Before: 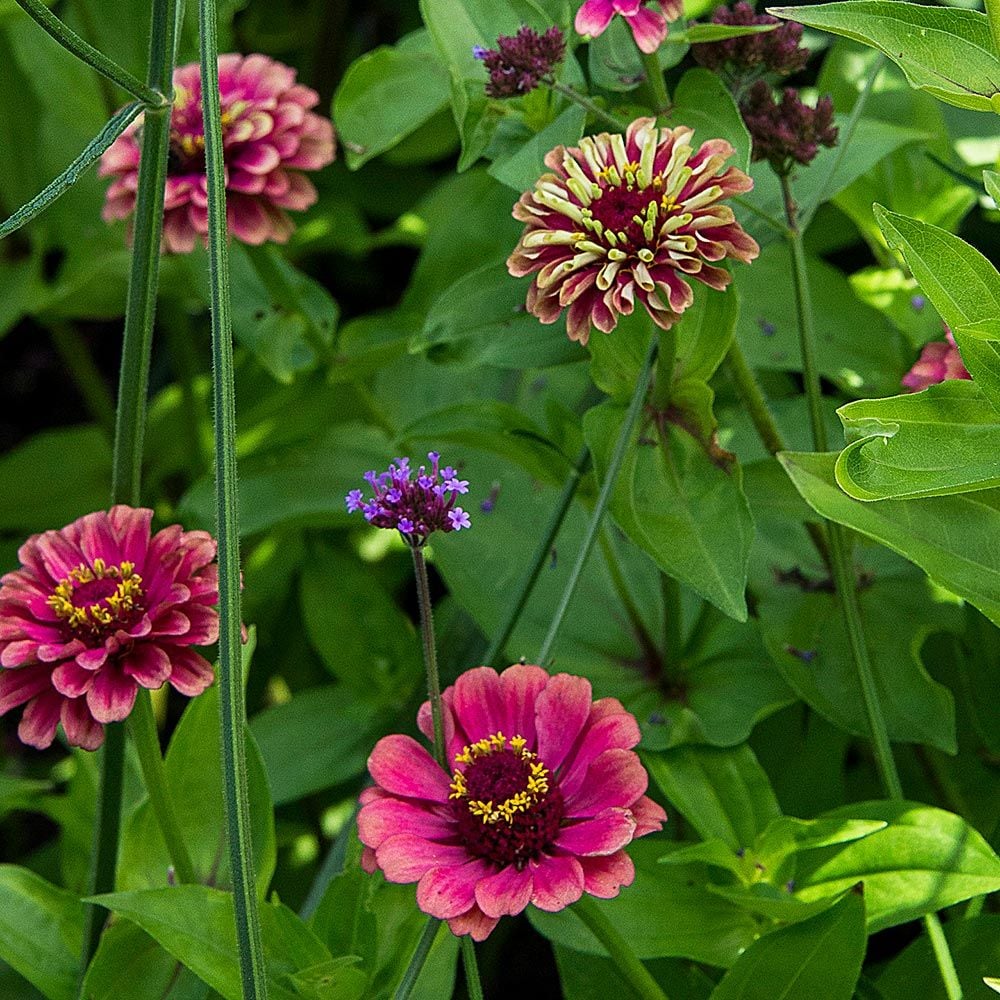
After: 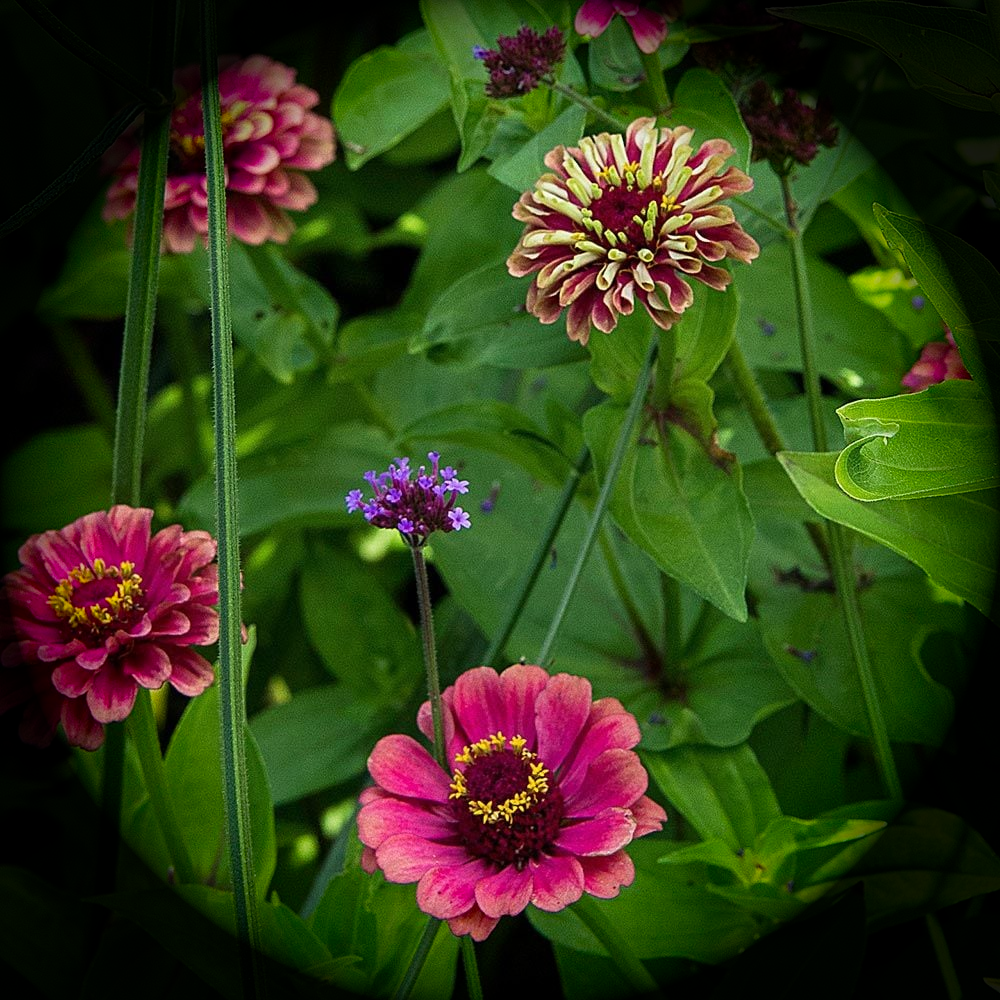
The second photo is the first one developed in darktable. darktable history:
vignetting: fall-off start 76.83%, fall-off radius 26.35%, brightness -0.991, saturation 0.494, width/height ratio 0.974
